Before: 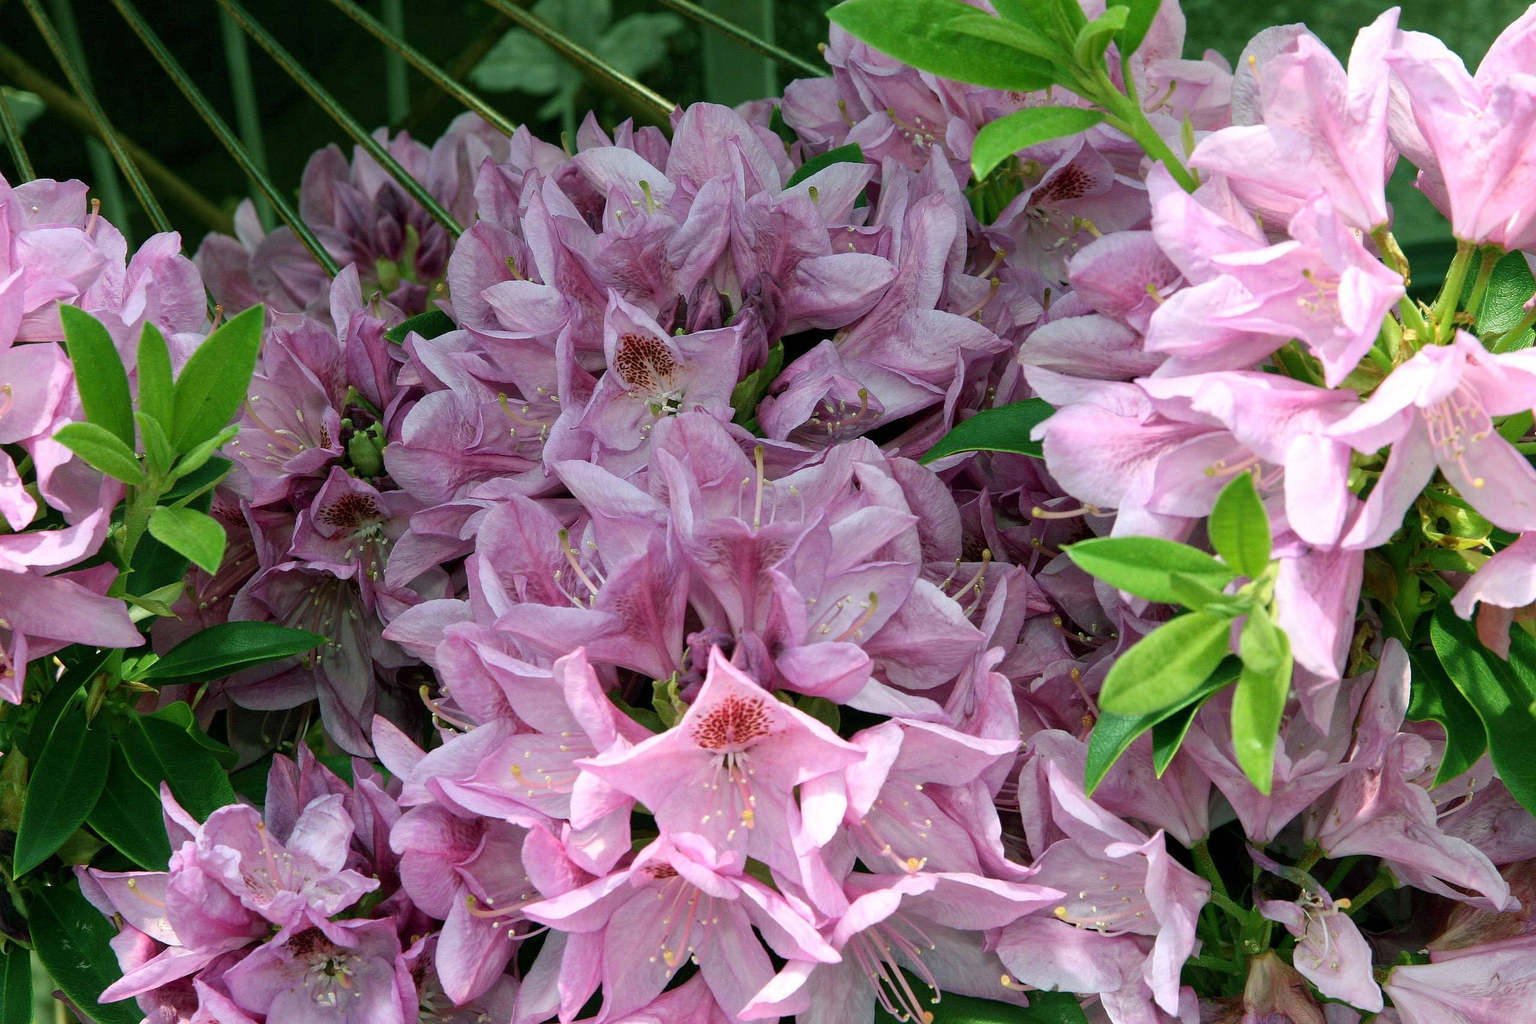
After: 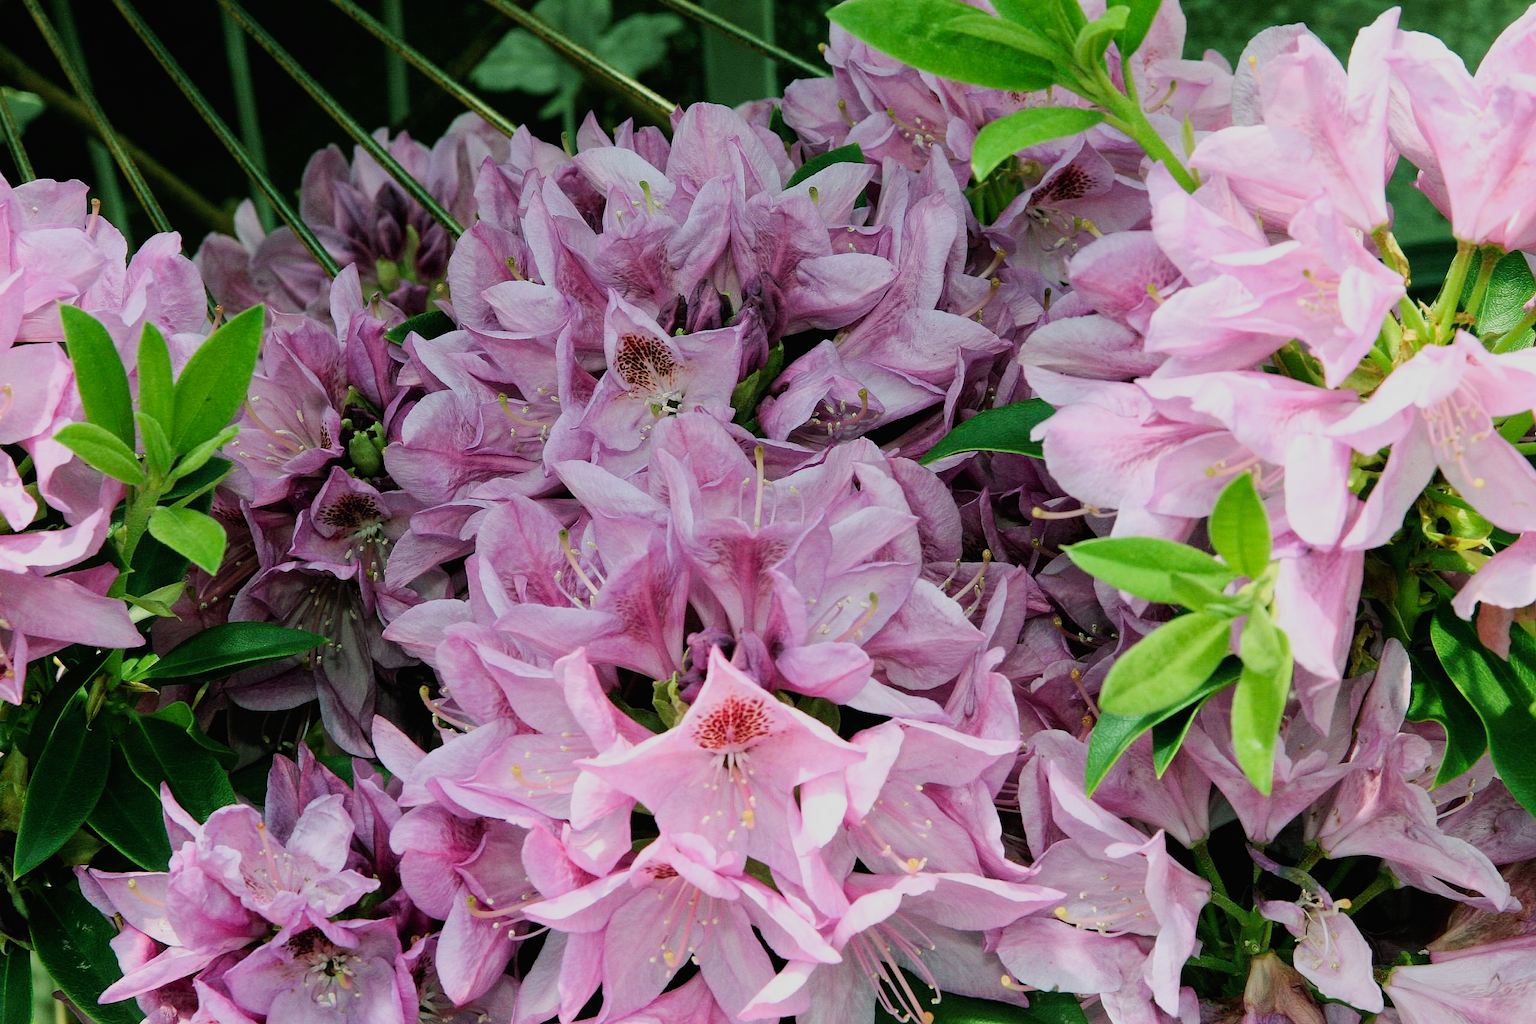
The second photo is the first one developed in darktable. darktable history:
filmic rgb: black relative exposure -7.27 EV, white relative exposure 5.08 EV, hardness 3.21
tone curve: curves: ch0 [(0, 0.009) (0.037, 0.035) (0.131, 0.126) (0.275, 0.28) (0.476, 0.514) (0.617, 0.667) (0.704, 0.759) (0.813, 0.863) (0.911, 0.931) (0.997, 1)]; ch1 [(0, 0) (0.318, 0.271) (0.444, 0.438) (0.493, 0.496) (0.508, 0.5) (0.534, 0.535) (0.57, 0.582) (0.65, 0.664) (0.746, 0.764) (1, 1)]; ch2 [(0, 0) (0.246, 0.24) (0.36, 0.381) (0.415, 0.434) (0.476, 0.492) (0.502, 0.499) (0.522, 0.518) (0.533, 0.534) (0.586, 0.598) (0.634, 0.643) (0.706, 0.717) (0.853, 0.83) (1, 0.951)], preserve colors none
